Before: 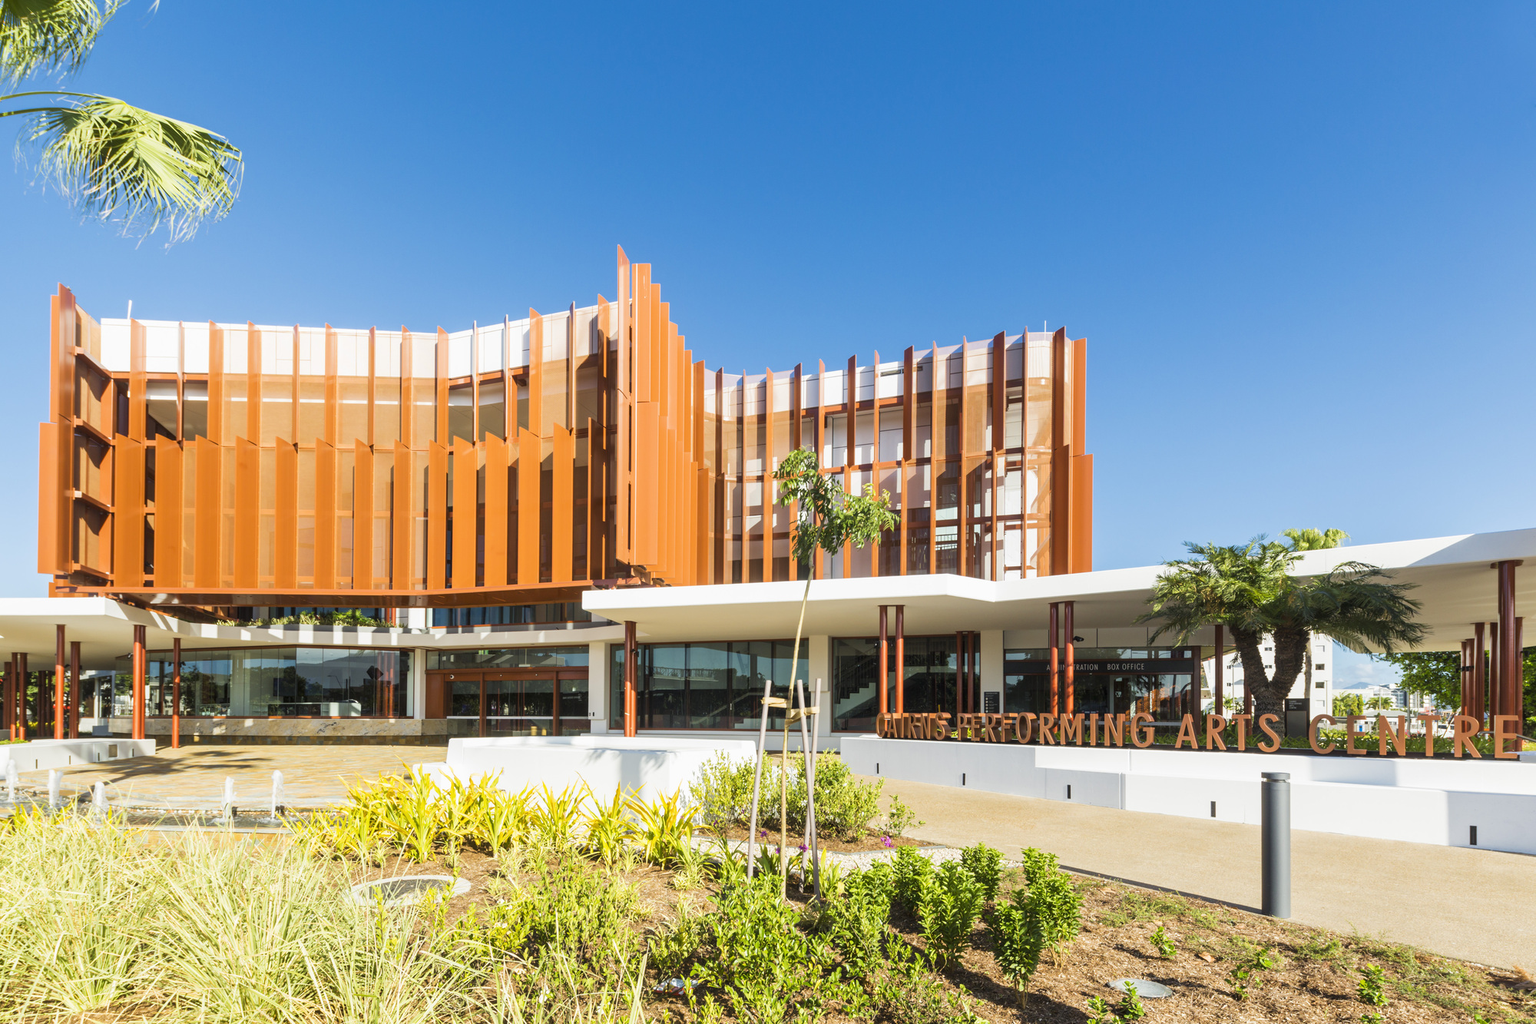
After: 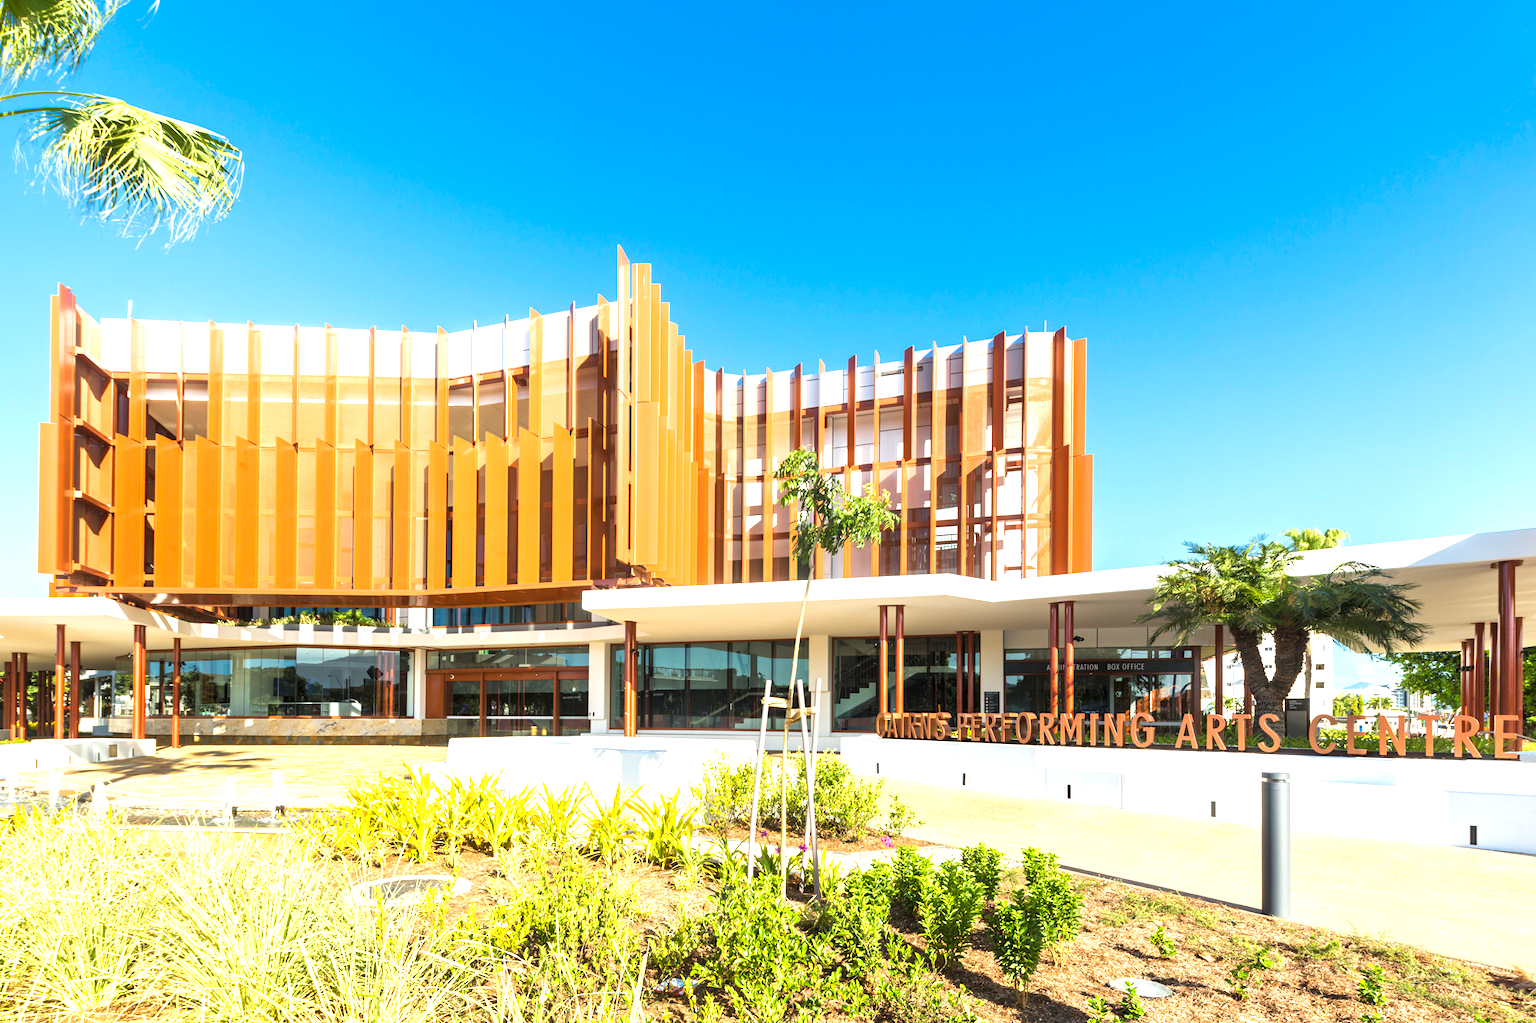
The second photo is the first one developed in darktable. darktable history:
exposure: exposure 0.772 EV, compensate exposure bias true, compensate highlight preservation false
